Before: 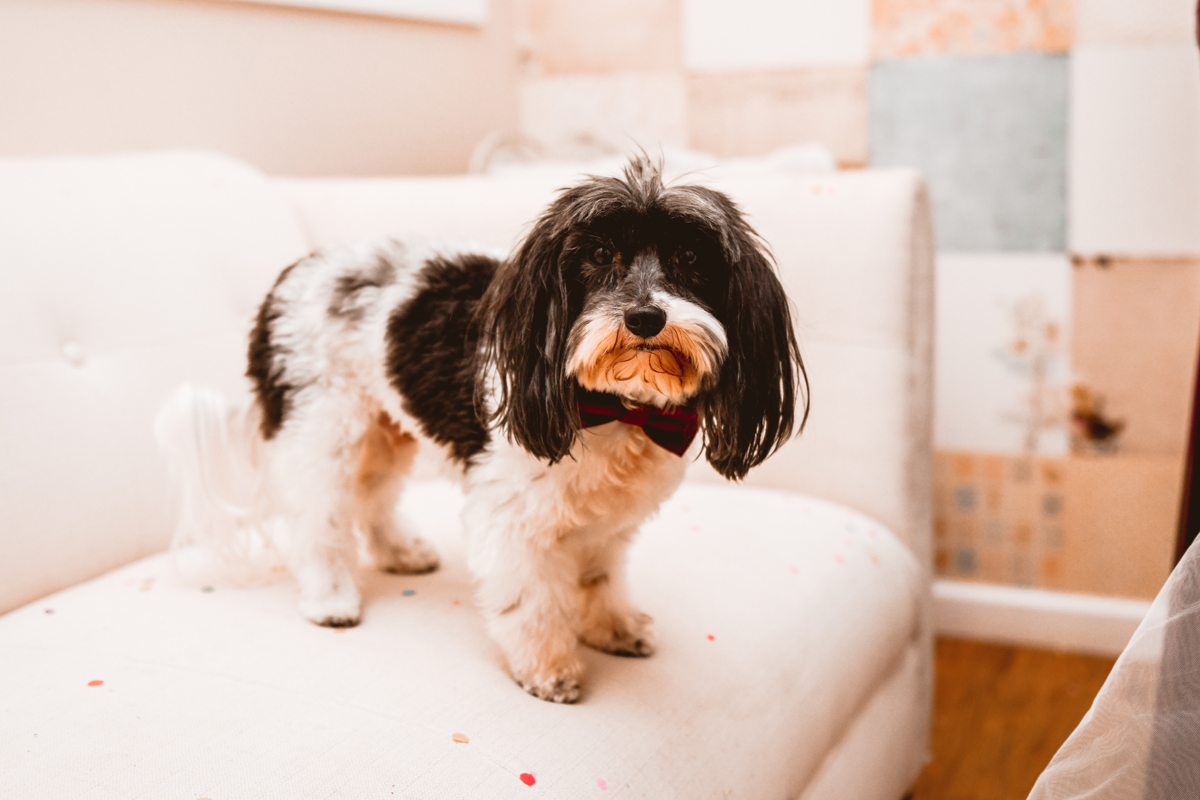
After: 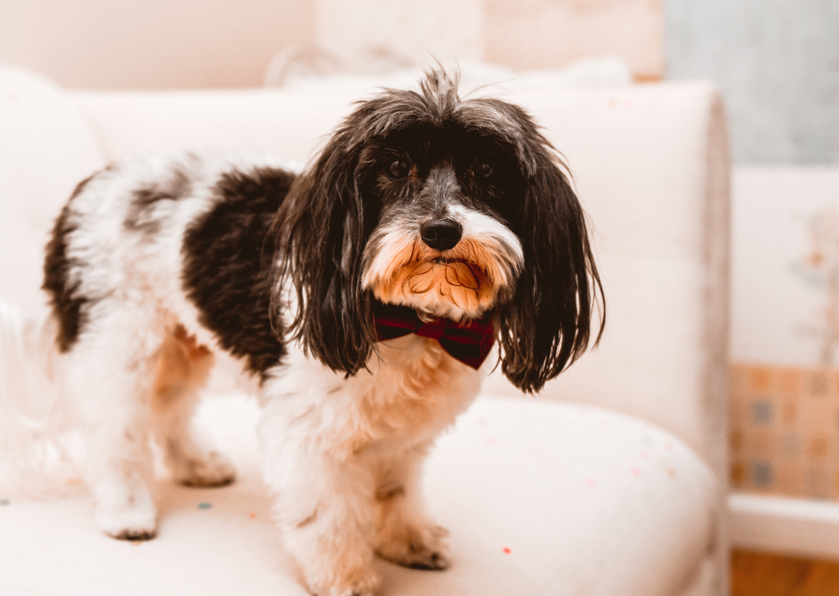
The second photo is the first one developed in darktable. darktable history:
crop and rotate: left 17.005%, top 10.979%, right 13.015%, bottom 14.444%
tone equalizer: edges refinement/feathering 500, mask exposure compensation -1.57 EV, preserve details no
